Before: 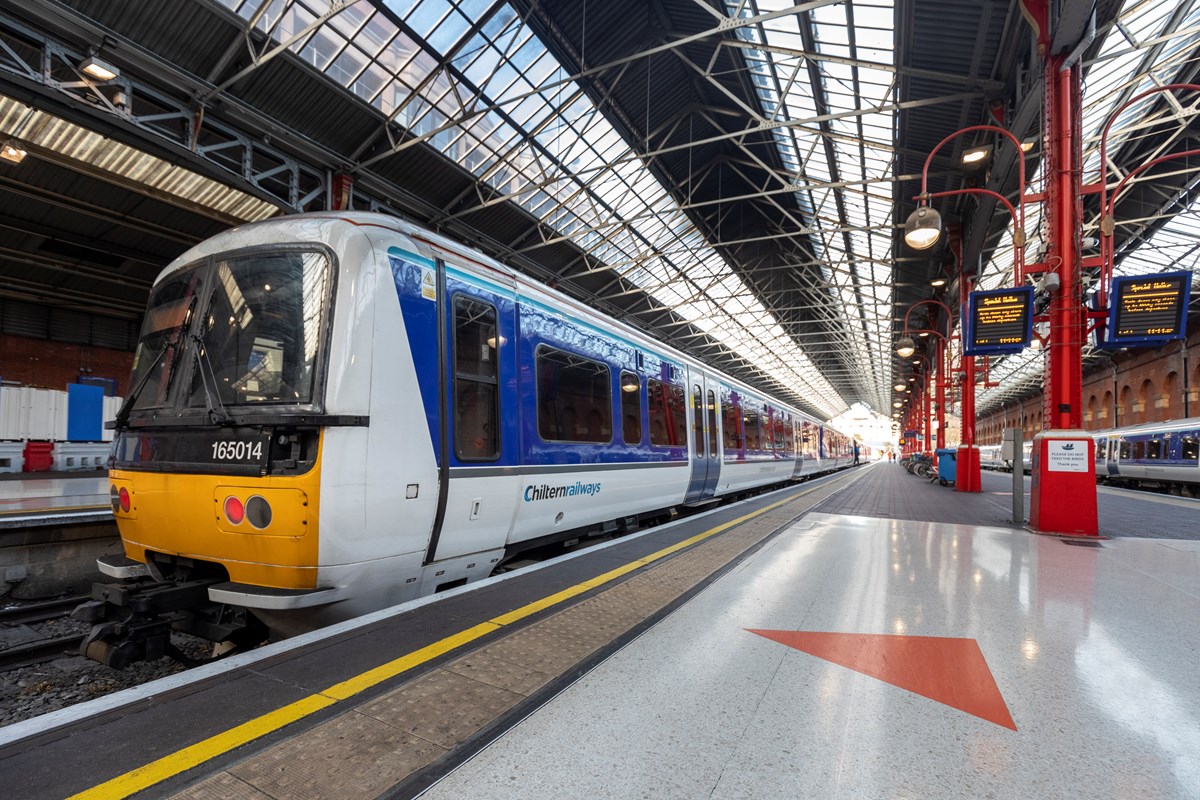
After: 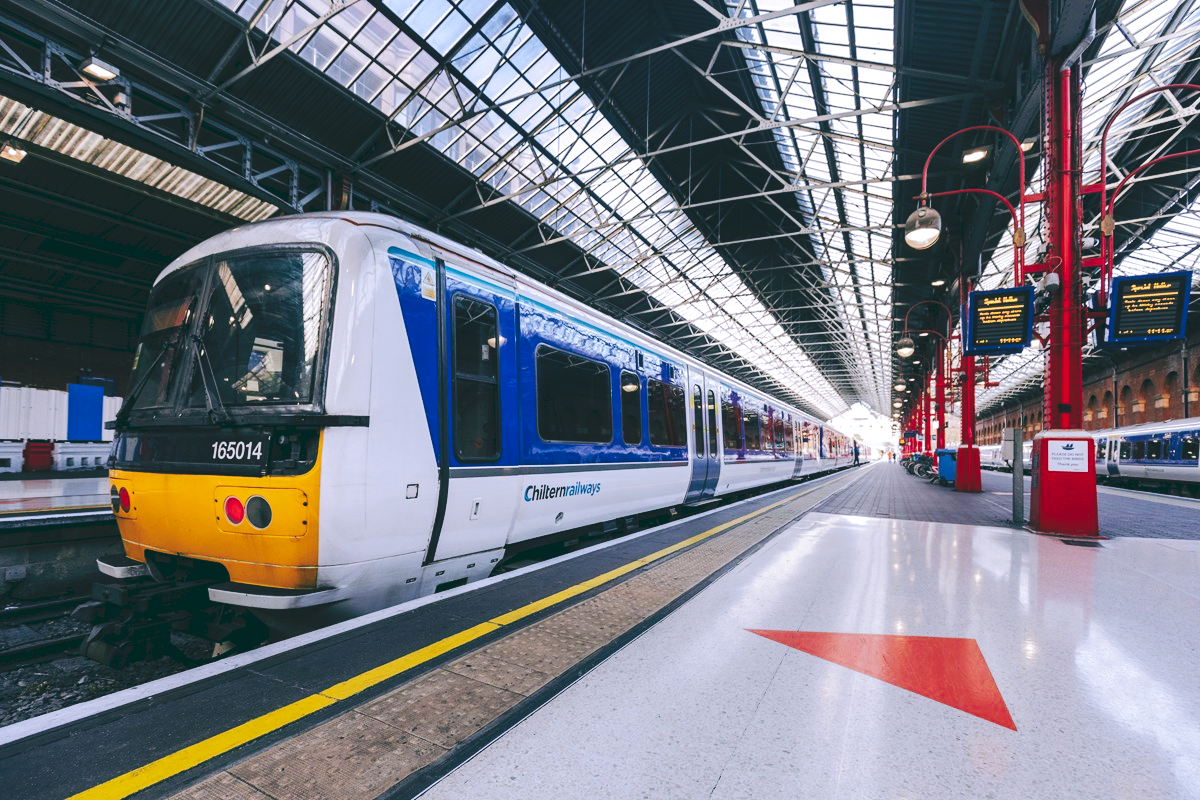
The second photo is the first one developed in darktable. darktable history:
tone curve: curves: ch0 [(0, 0) (0.003, 0.108) (0.011, 0.112) (0.025, 0.117) (0.044, 0.126) (0.069, 0.133) (0.1, 0.146) (0.136, 0.158) (0.177, 0.178) (0.224, 0.212) (0.277, 0.256) (0.335, 0.331) (0.399, 0.423) (0.468, 0.538) (0.543, 0.641) (0.623, 0.721) (0.709, 0.792) (0.801, 0.845) (0.898, 0.917) (1, 1)], preserve colors none
color look up table: target L [93.55, 92.63, 89.64, 83.6, 66.92, 62.38, 60.12, 50.05, 46.25, 33.42, 15.79, 6.427, 200.7, 102.53, 87.45, 87.32, 64.74, 57.58, 55.92, 47.77, 44.66, 52.06, 26.7, 11.62, 89.26, 76.25, 69.61, 71.39, 62.65, 62.23, 66.89, 57.09, 47.11, 46.39, 44.77, 37.65, 38.4, 38.22, 32.43, 27.88, 6.797, 12.2, 85.98, 65.04, 53.16, 49.12, 43.89, 29.83, 18.55], target a [-20.32, -22.05, -33.95, -8.434, -50.51, -57.25, -22.72, -25.27, -4.428, -29.34, -48.46, -19.99, 0, 0, 10.21, 5.272, 37.55, 58.68, 28.02, 63.11, 52.34, 32.35, 41.53, -3.647, 13.14, 21.46, 8.369, 42.64, 68.87, 35.8, 68.84, 0.27, 8.723, 22.79, 28.86, 48.04, 26.45, 54.34, -3.492, 41.72, -8.627, 5.012, -22.82, -25.96, -11.54, -23.85, -11.65, 0.169, -29.5], target b [79.4, 15.94, -9.21, -8.328, 24.69, 51.57, 26.07, 40.55, 20.26, 26.45, 13.37, -0.909, -0.001, -0.002, -2.077, 42.36, 4.032, 28.15, 24.26, 32.86, 0.66, 50.2, 7.615, 5.371, -18.85, -37.18, -25.73, -44.68, -38.96, -38.28, -52.12, -7.926, -63.45, -5.82, -63.57, -3.668, -87.69, -67.23, -5.649, -25.84, -28.14, -37.92, -19.77, -28.52, -51.45, -4.501, -20.82, -28.26, -11.27], num patches 49
